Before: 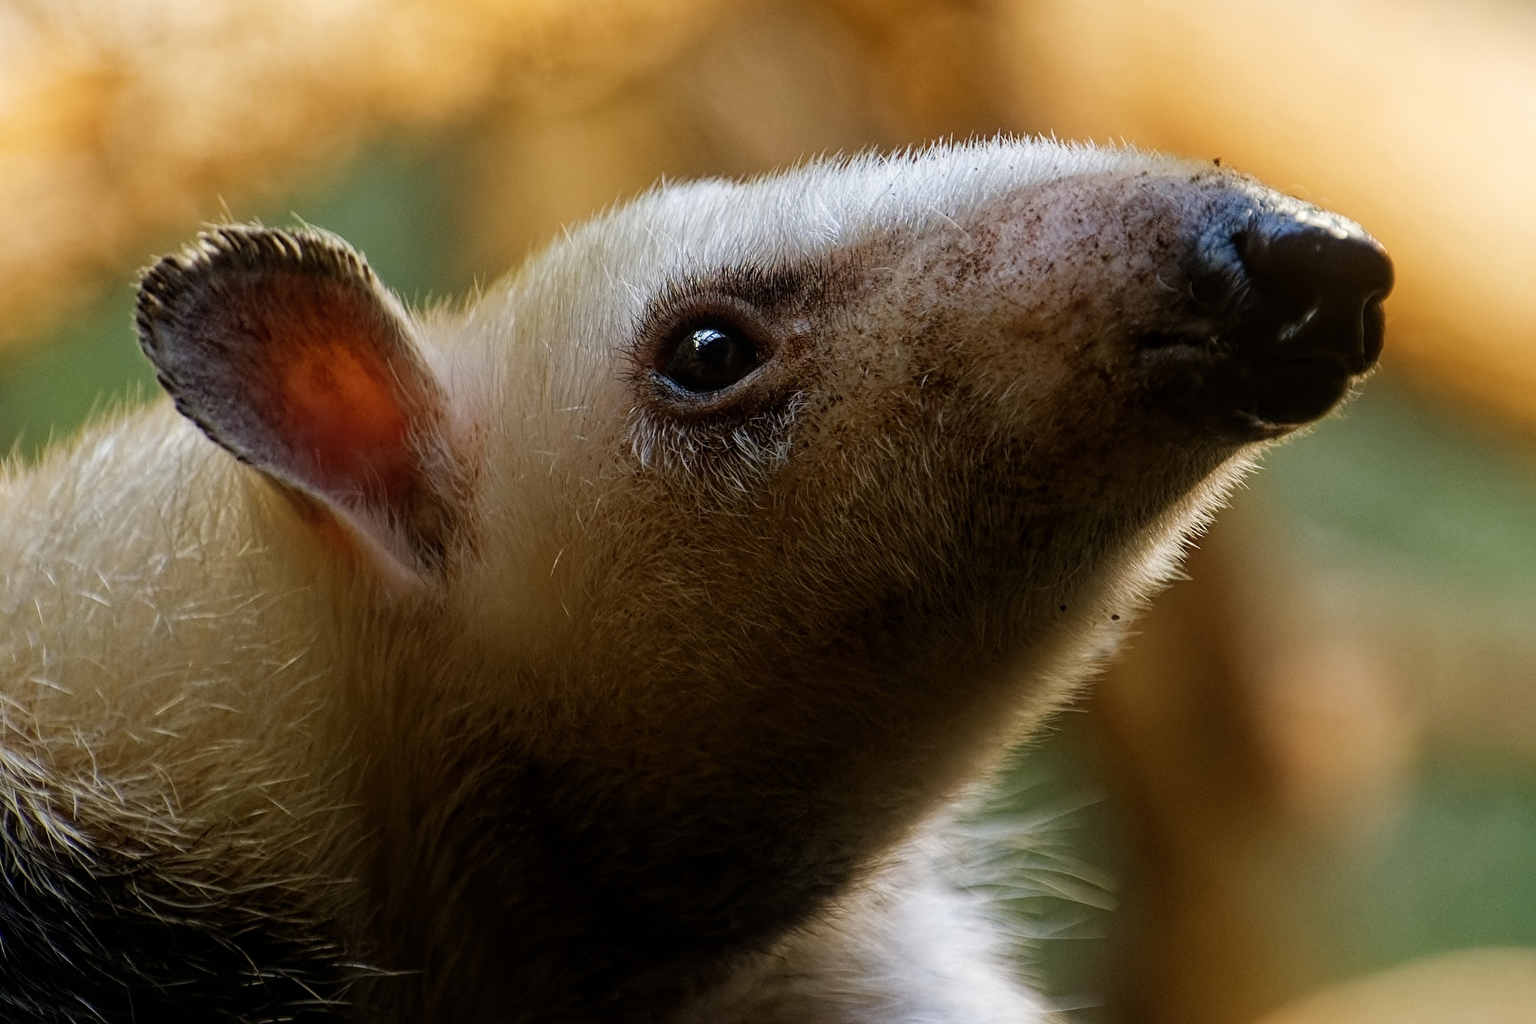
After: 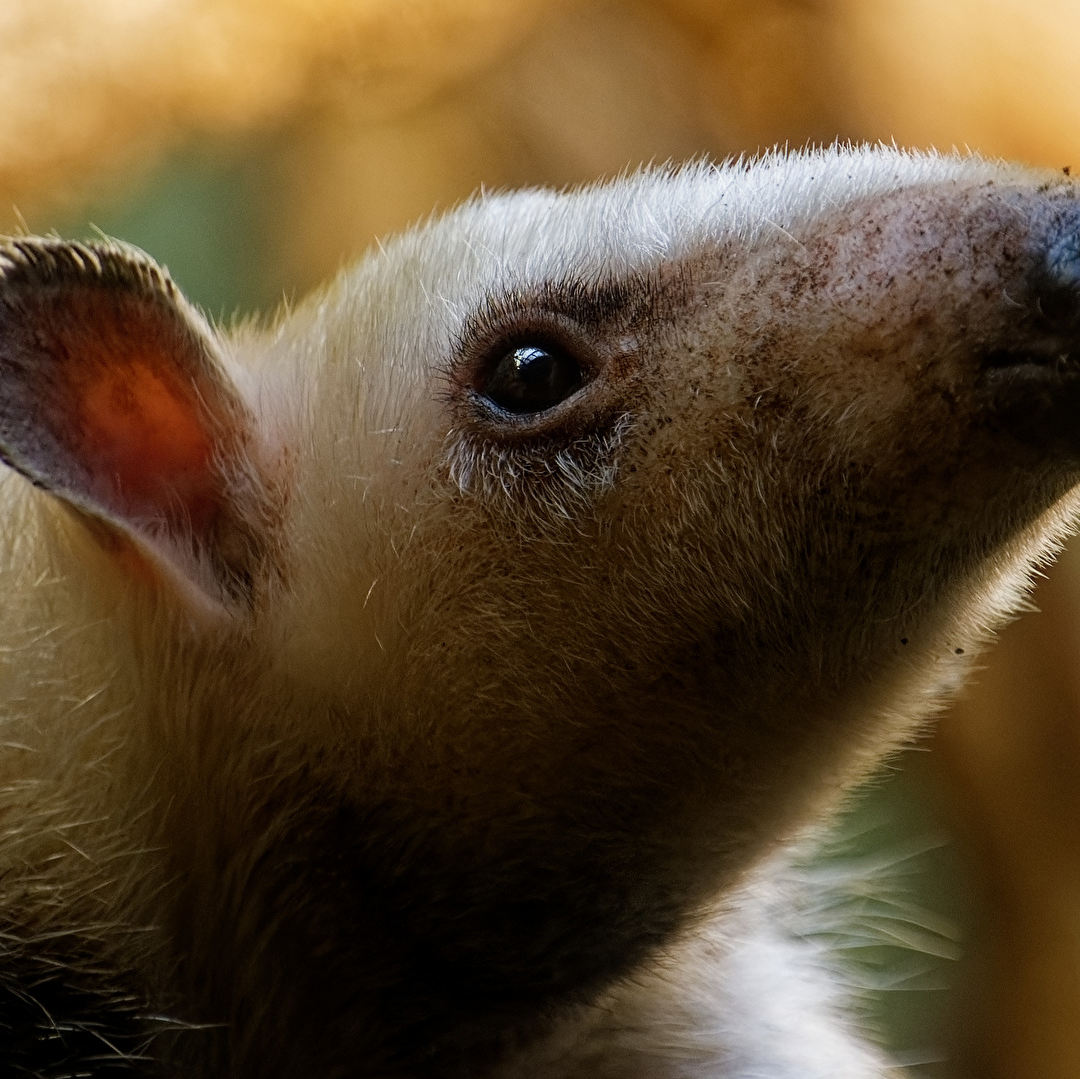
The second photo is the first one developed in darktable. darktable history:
crop and rotate: left 13.431%, right 19.877%
